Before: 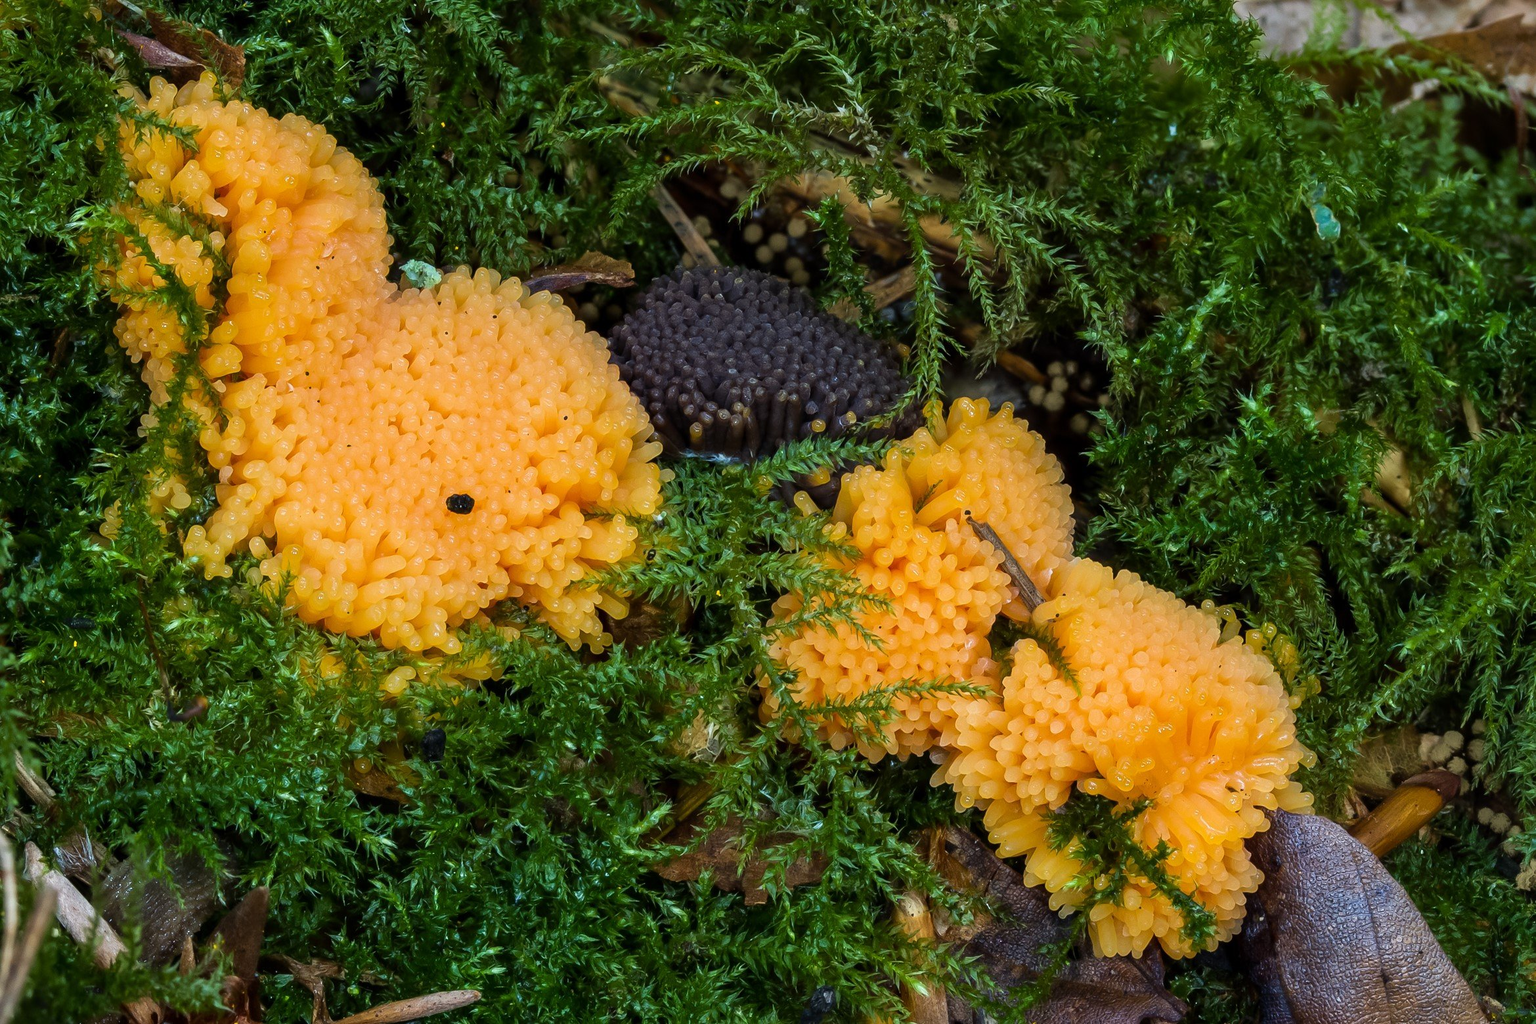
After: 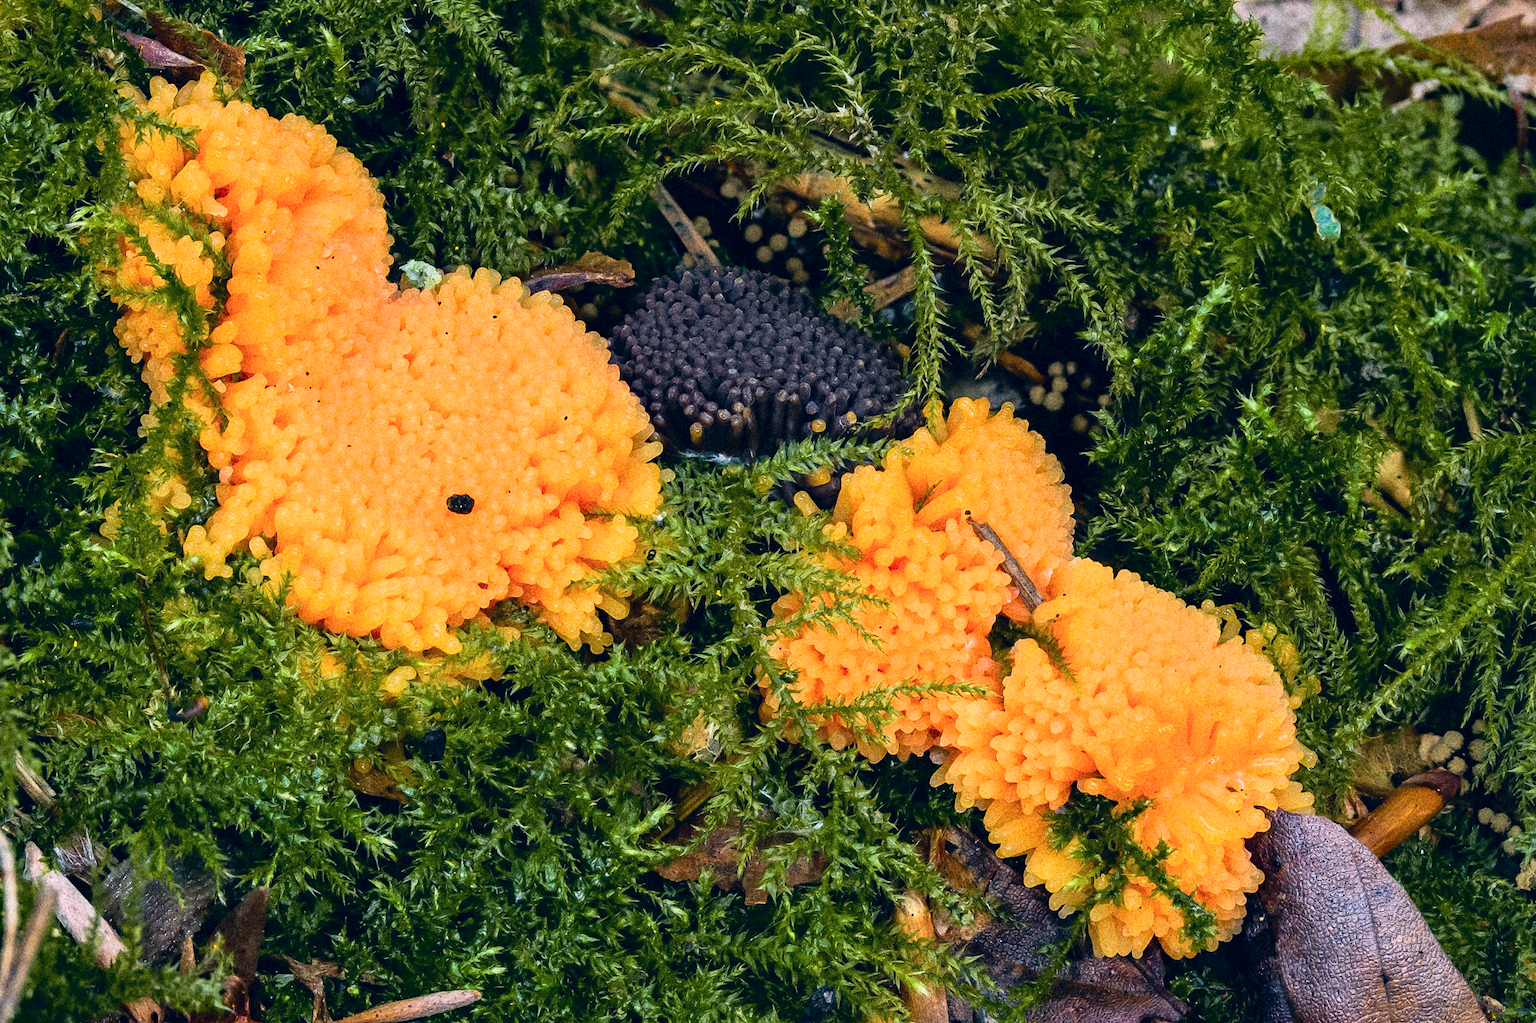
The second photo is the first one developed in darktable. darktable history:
color correction: highlights a* 14.46, highlights b* 5.85, shadows a* -5.53, shadows b* -15.24, saturation 0.85
tone curve: curves: ch0 [(0, 0.005) (0.103, 0.097) (0.18, 0.22) (0.378, 0.482) (0.504, 0.631) (0.663, 0.801) (0.834, 0.914) (1, 0.971)]; ch1 [(0, 0) (0.172, 0.123) (0.324, 0.253) (0.396, 0.388) (0.478, 0.461) (0.499, 0.498) (0.522, 0.528) (0.604, 0.692) (0.704, 0.818) (1, 1)]; ch2 [(0, 0) (0.411, 0.424) (0.496, 0.5) (0.515, 0.519) (0.555, 0.585) (0.628, 0.703) (1, 1)], color space Lab, independent channels, preserve colors none
haze removal: on, module defaults
grain: coarseness 14.49 ISO, strength 48.04%, mid-tones bias 35%
